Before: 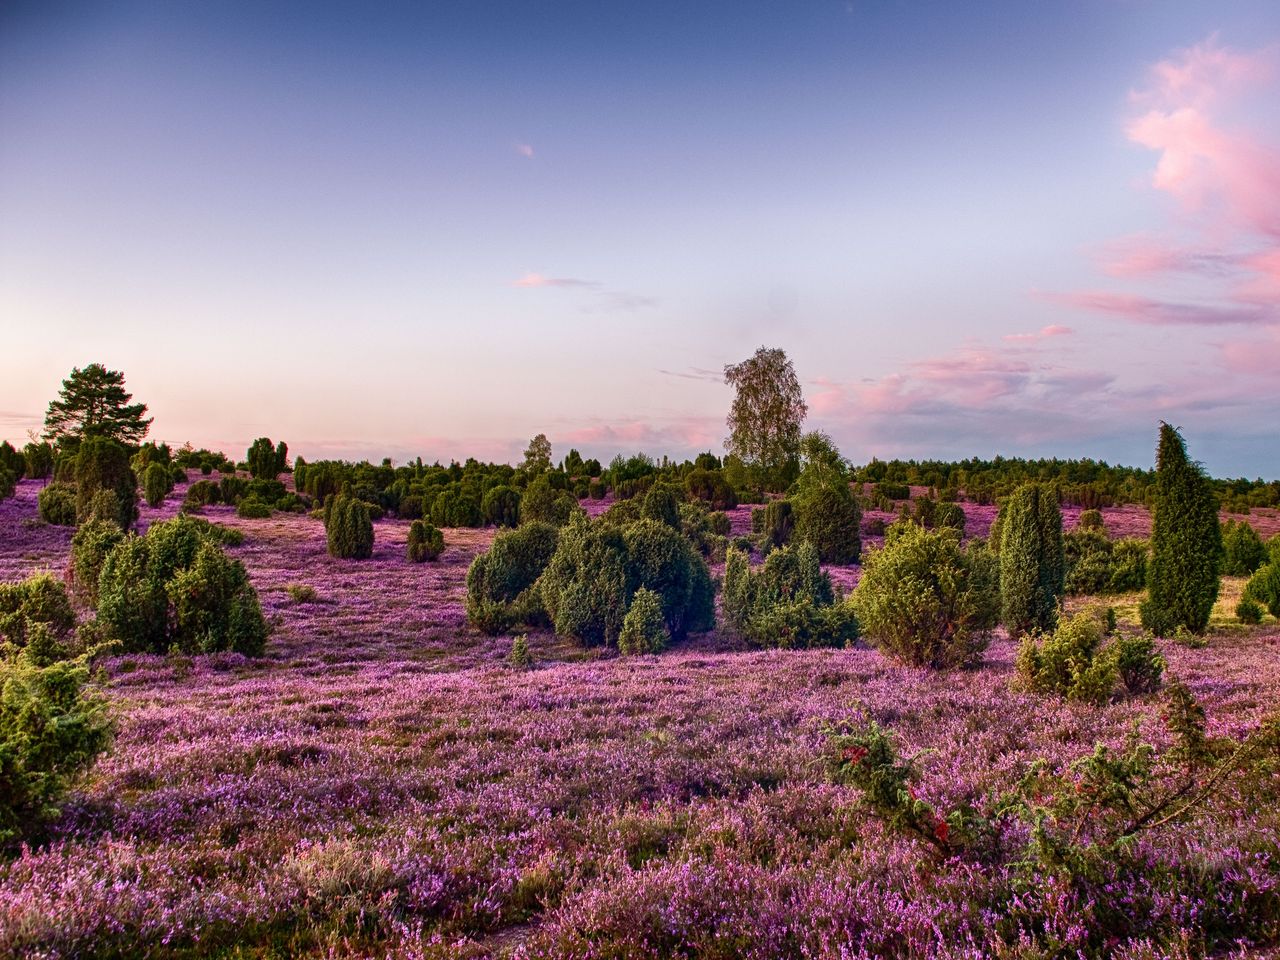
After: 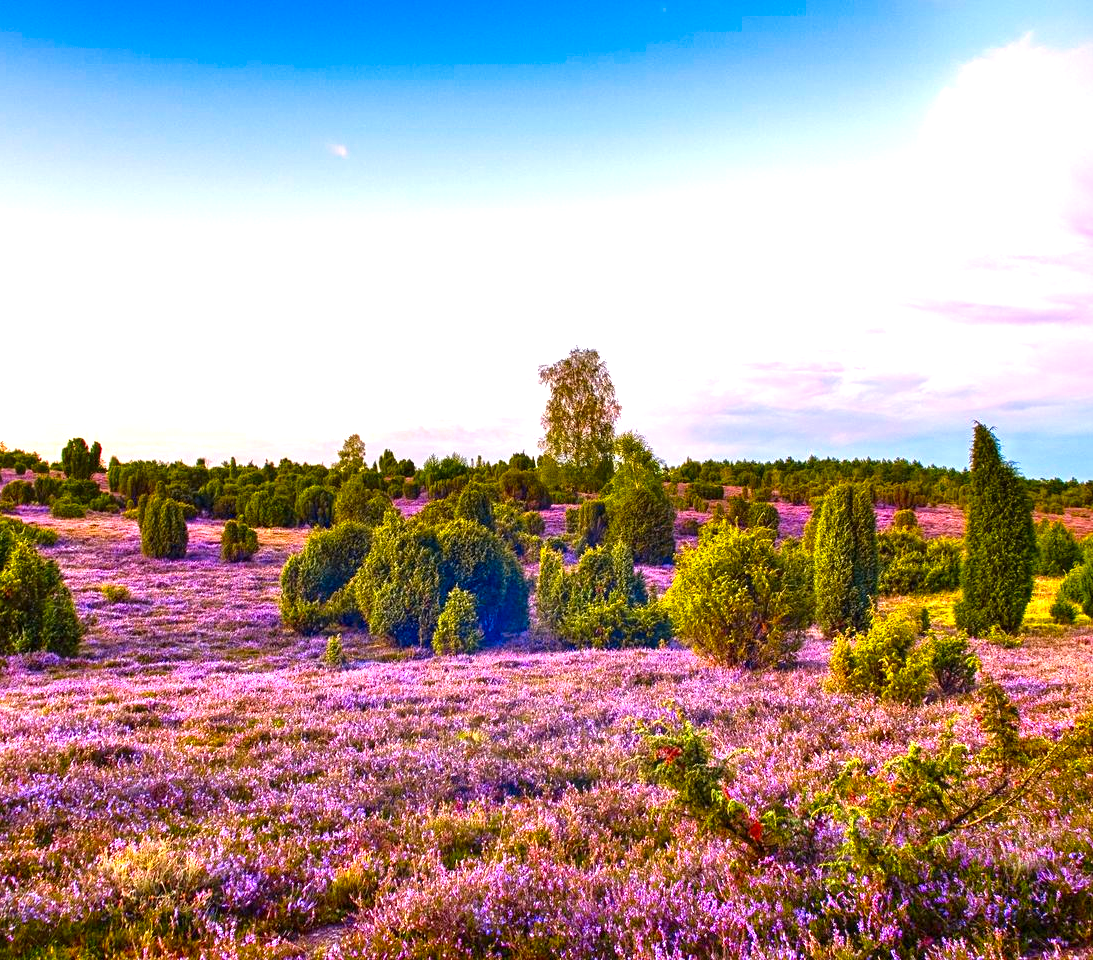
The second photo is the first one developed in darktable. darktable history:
color contrast: green-magenta contrast 1.12, blue-yellow contrast 1.95, unbound 0
exposure: black level correction 0, exposure 1.173 EV, compensate exposure bias true, compensate highlight preservation false
tone equalizer: on, module defaults
crop and rotate: left 14.584%
